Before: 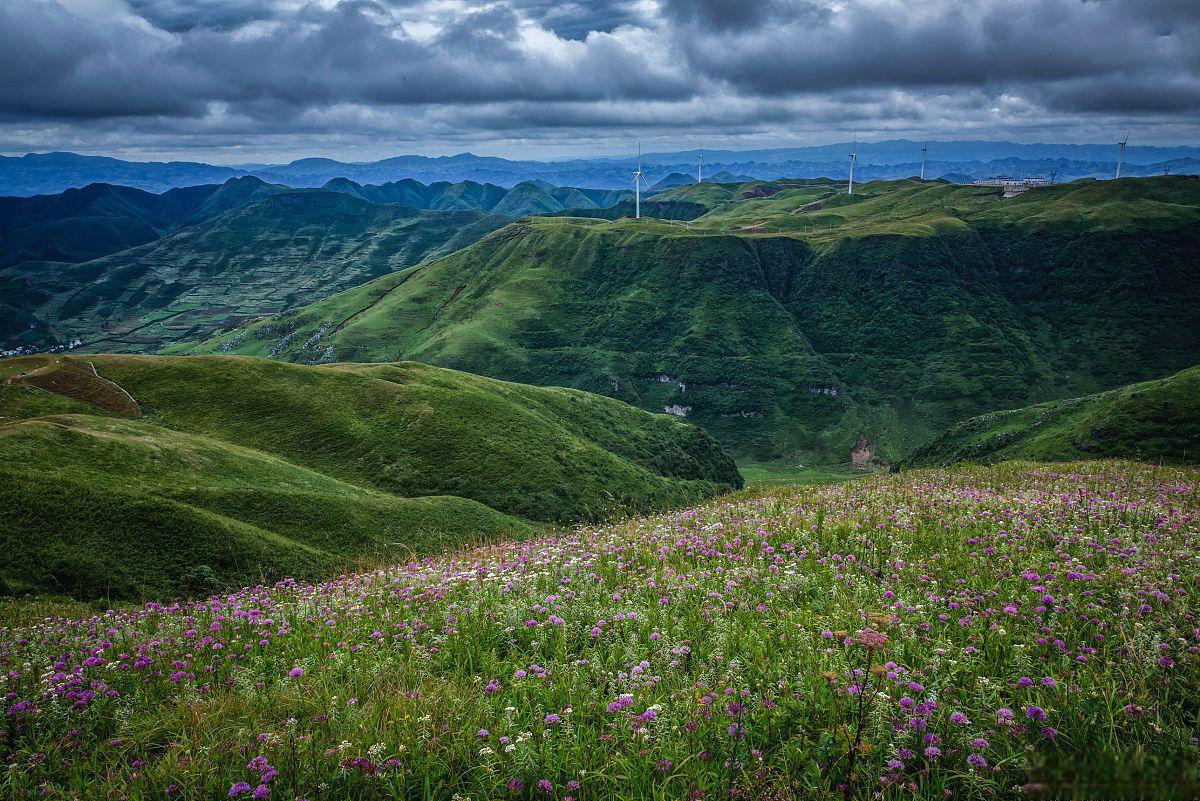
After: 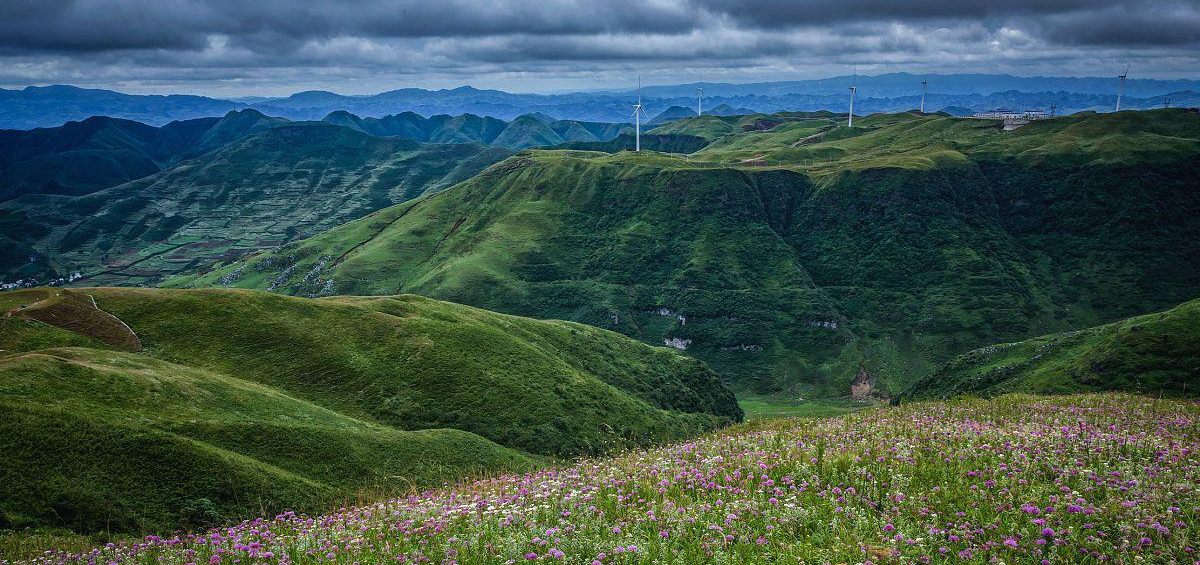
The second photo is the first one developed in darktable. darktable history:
crop and rotate: top 8.388%, bottom 21.049%
